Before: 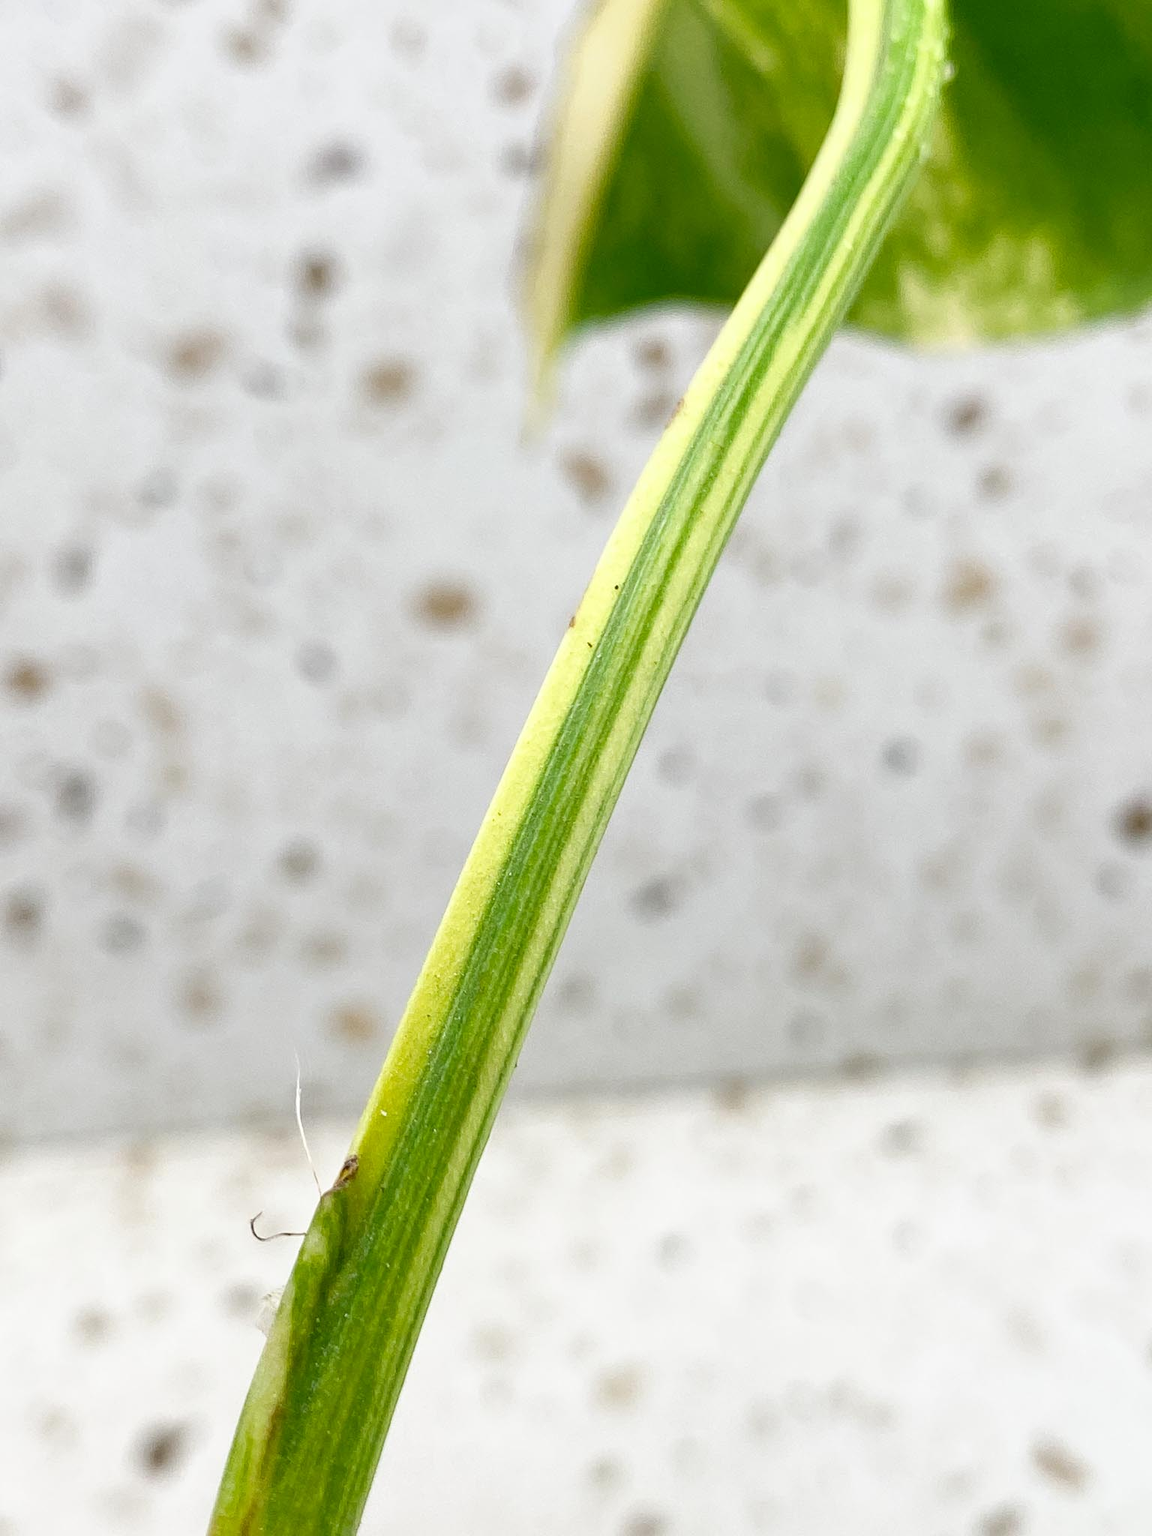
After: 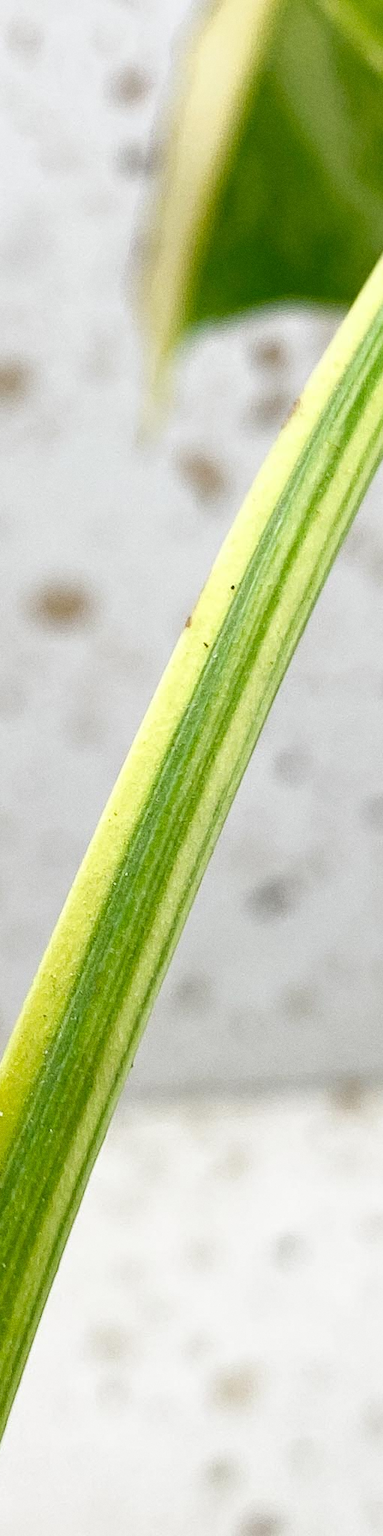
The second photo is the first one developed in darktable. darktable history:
crop: left 33.36%, right 33.36%
grain: coarseness 0.09 ISO, strength 16.61%
